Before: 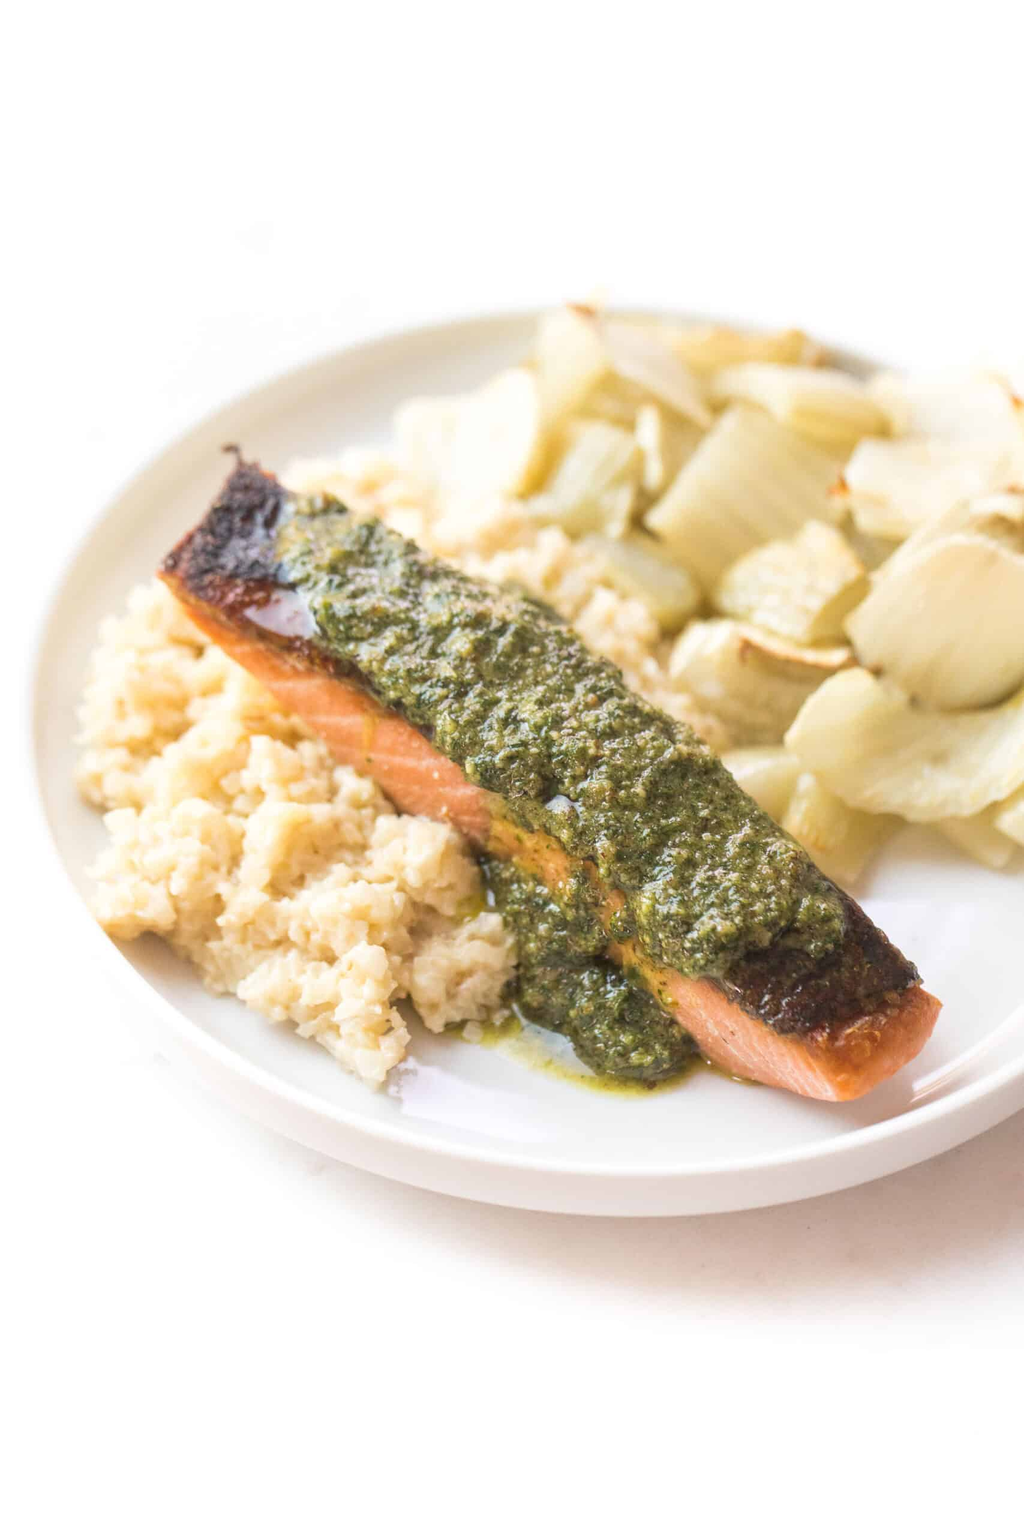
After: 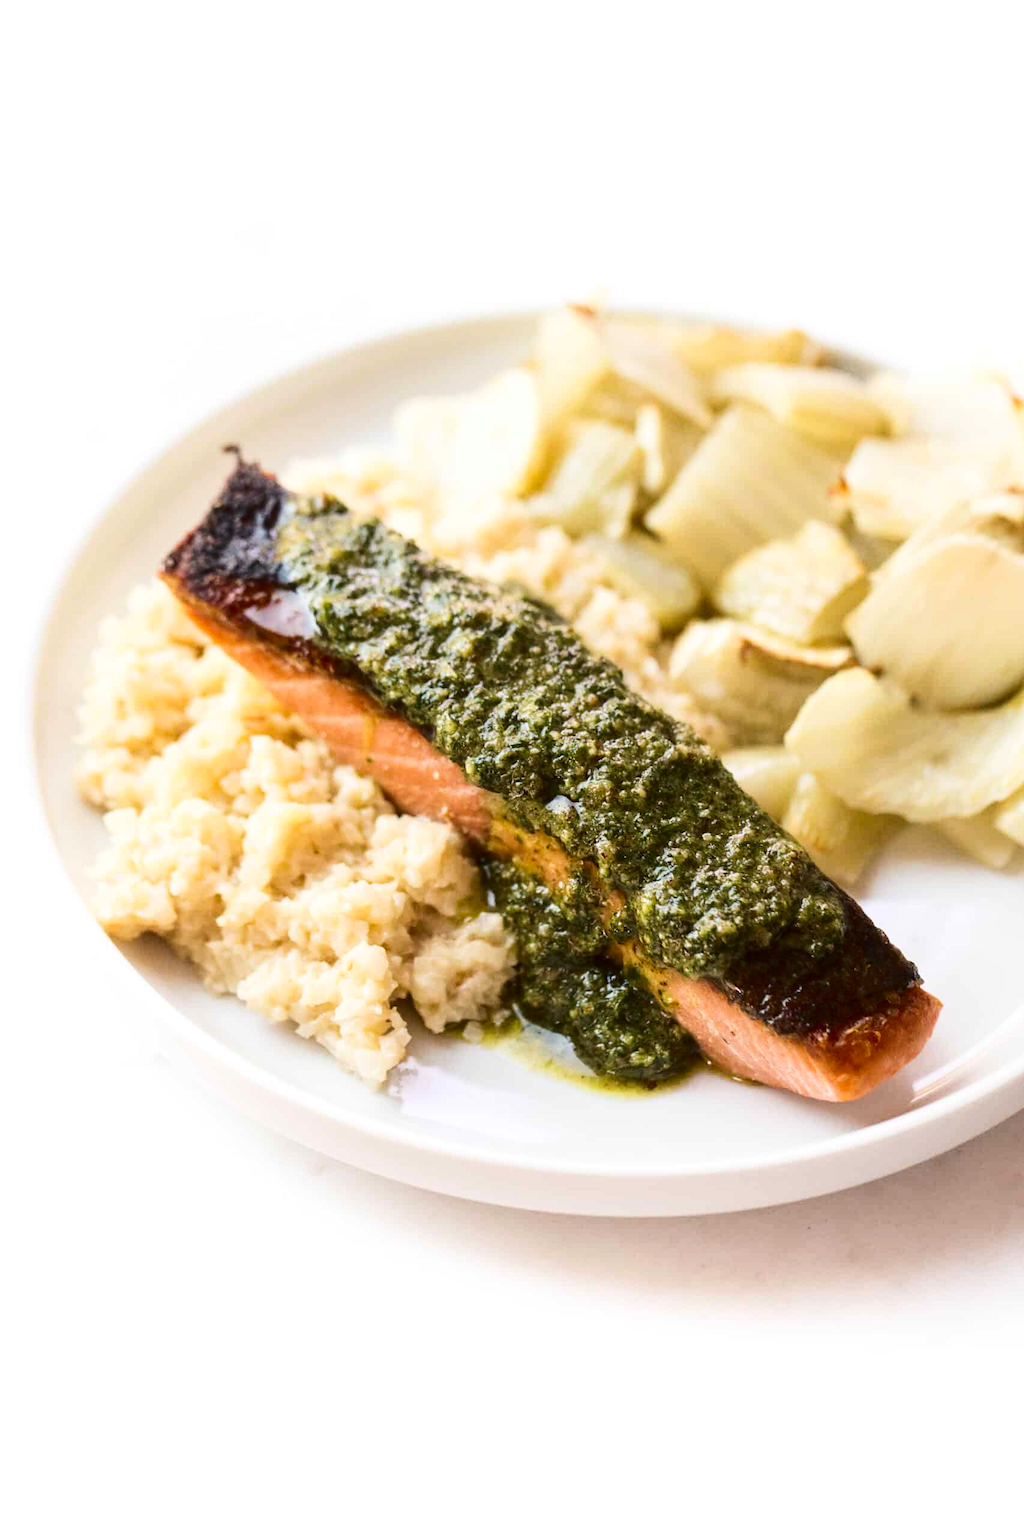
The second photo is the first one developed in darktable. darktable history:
contrast brightness saturation: contrast 0.237, brightness -0.234, saturation 0.148
